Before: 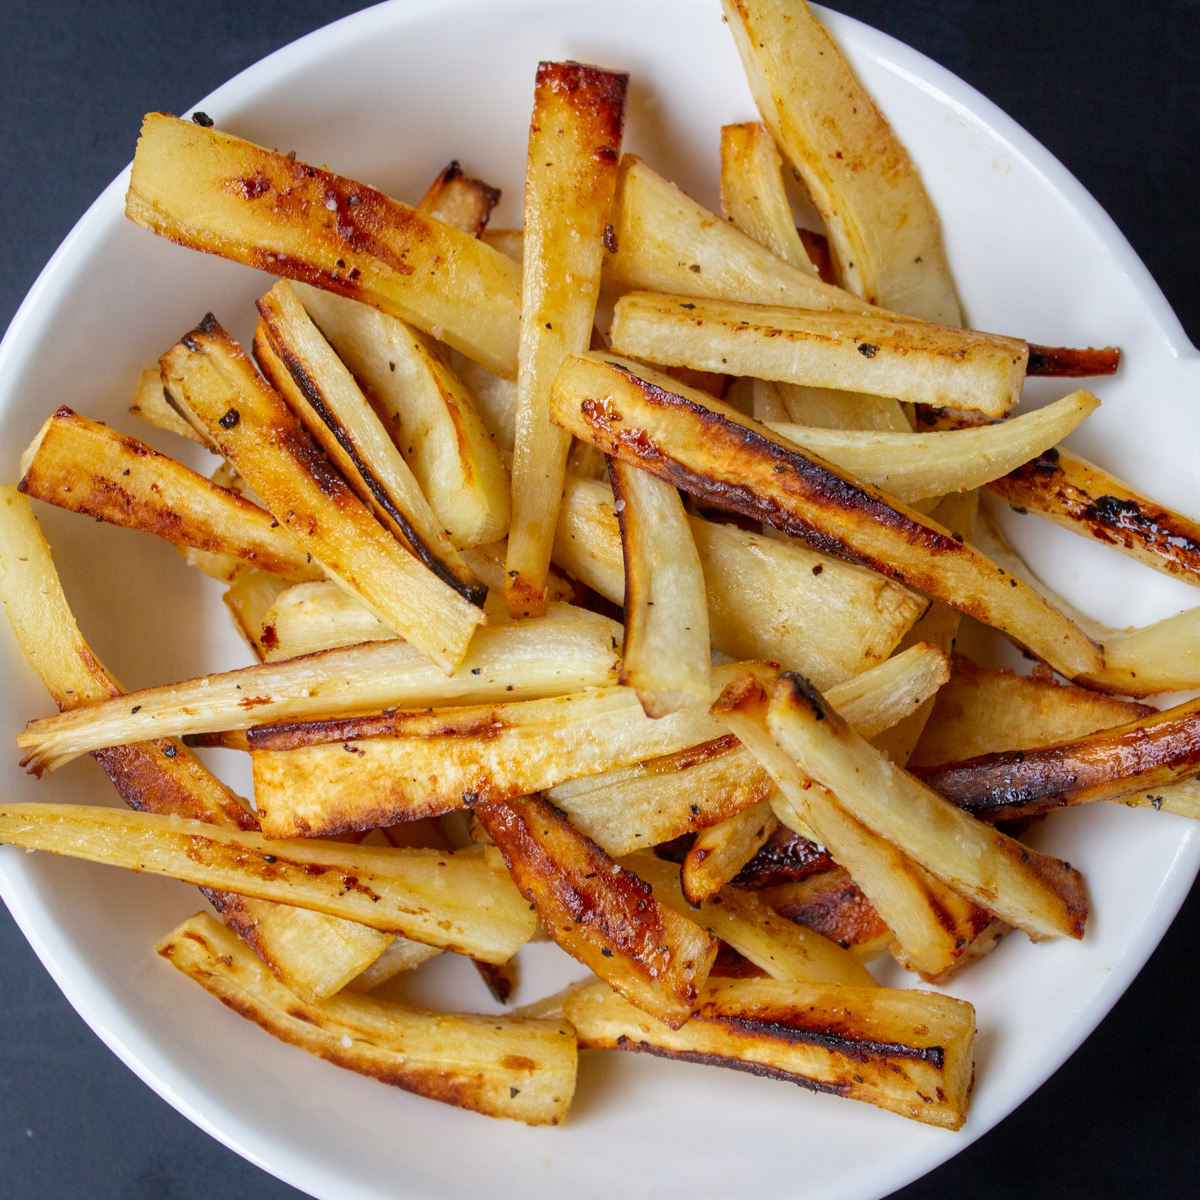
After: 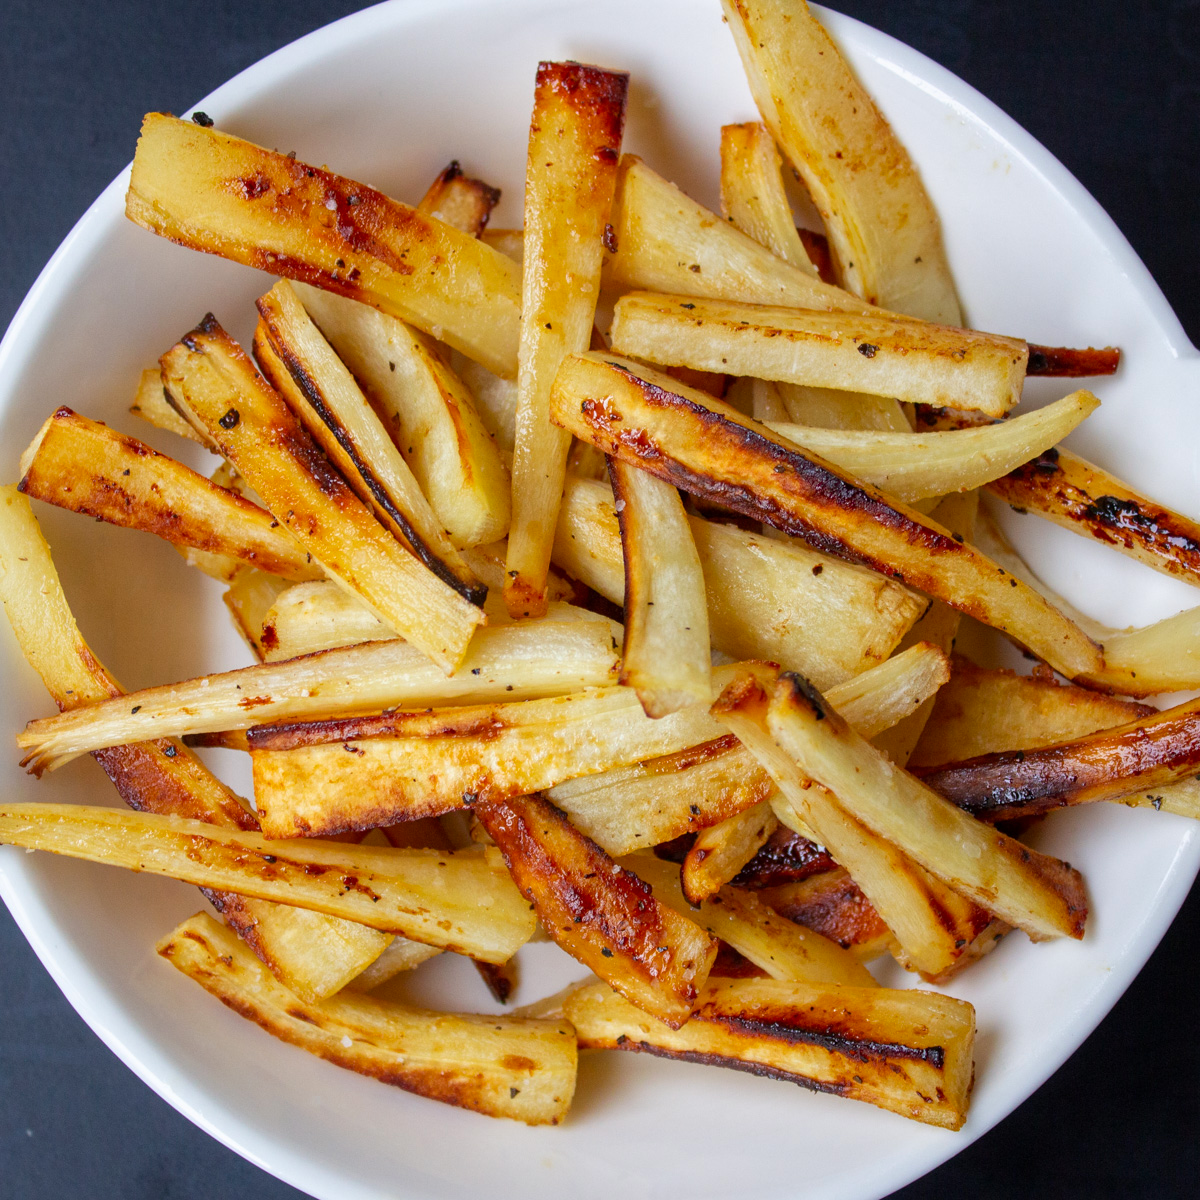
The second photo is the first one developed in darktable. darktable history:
color balance rgb: linear chroma grading › global chroma -0.67%, saturation formula JzAzBz (2021)
contrast brightness saturation: saturation 0.1
